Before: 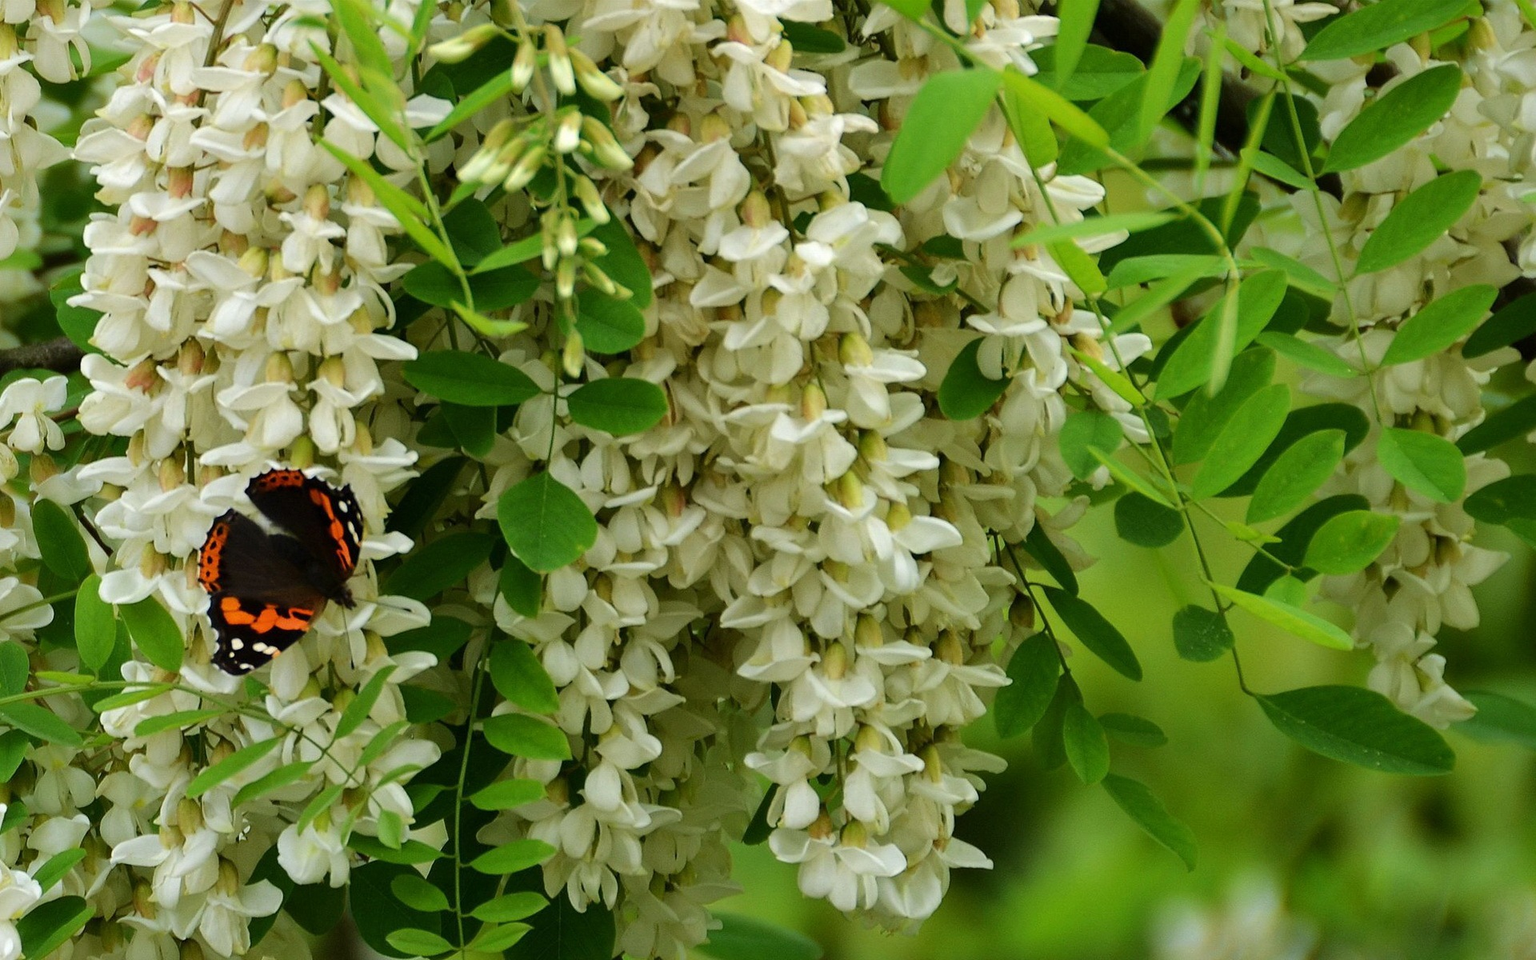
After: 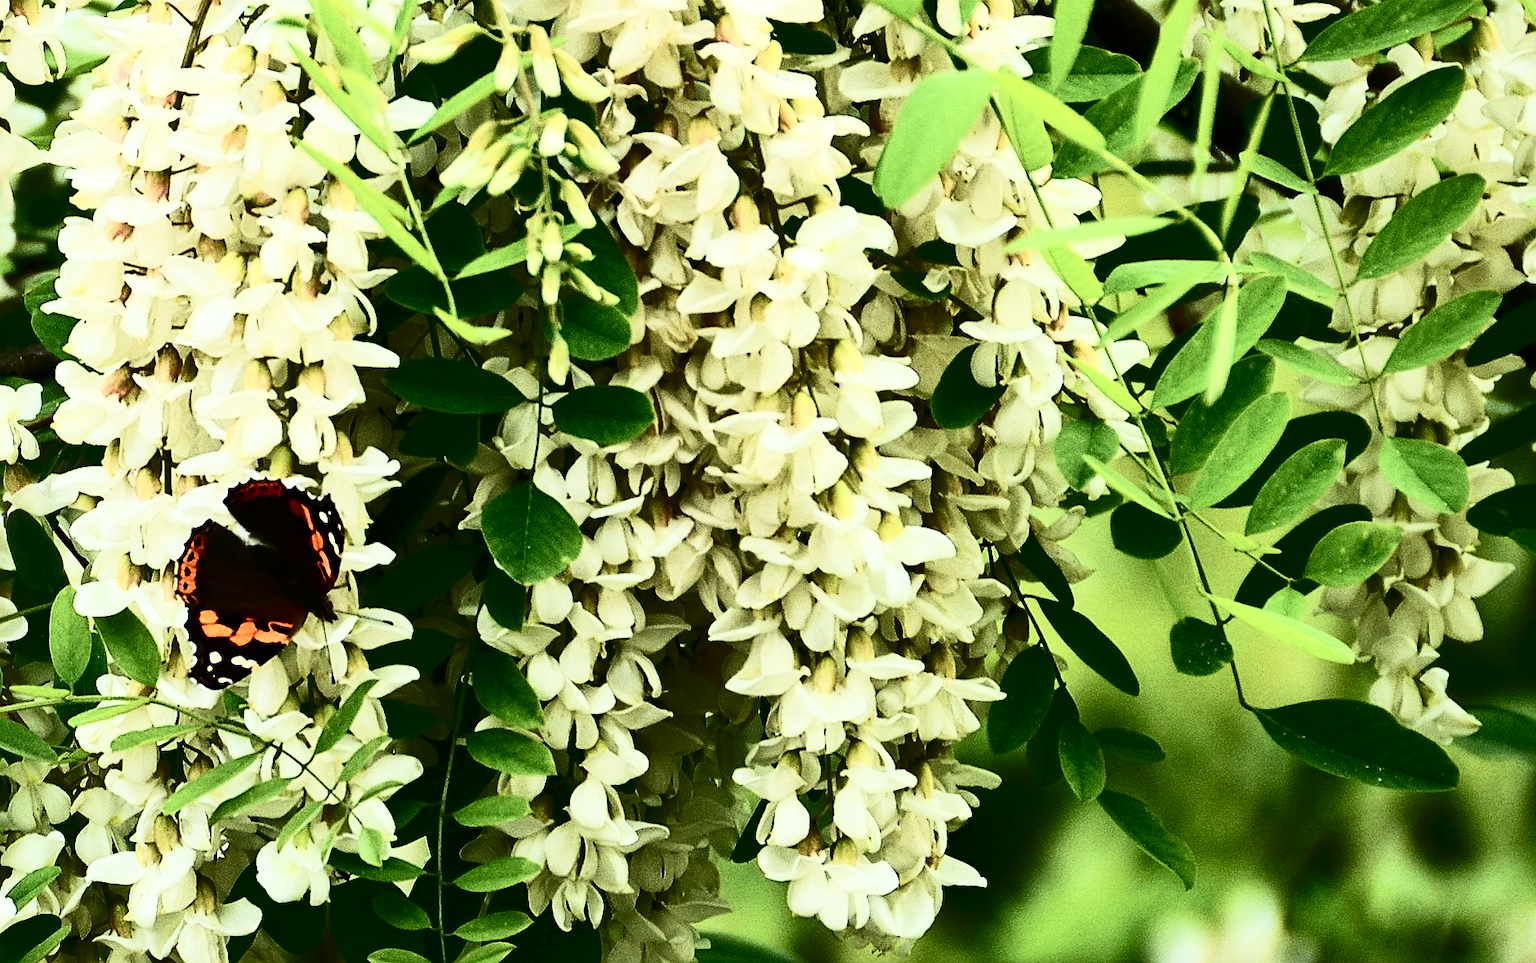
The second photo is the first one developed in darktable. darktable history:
velvia: on, module defaults
sharpen: on, module defaults
contrast brightness saturation: contrast 0.925, brightness 0.201
crop: left 1.74%, right 0.275%, bottom 1.658%
